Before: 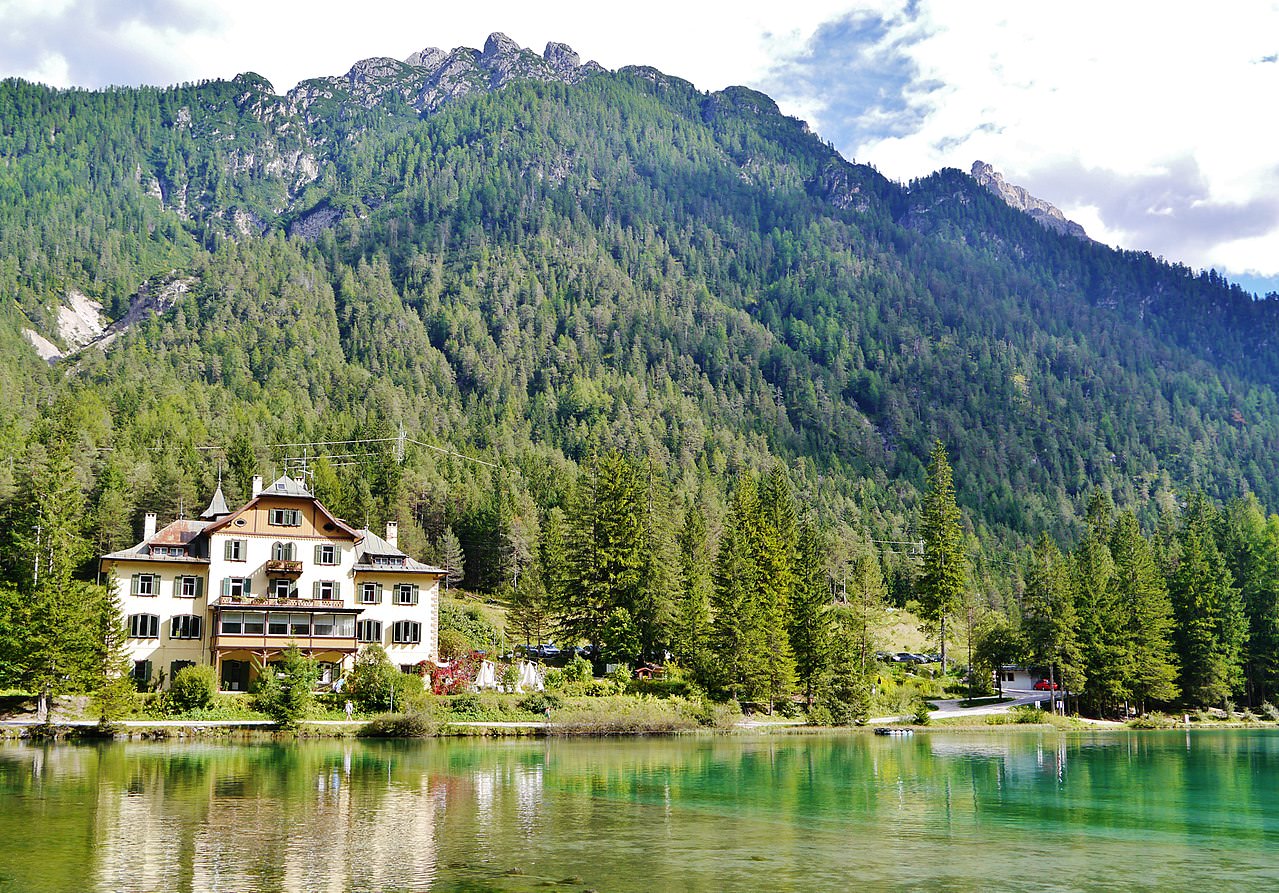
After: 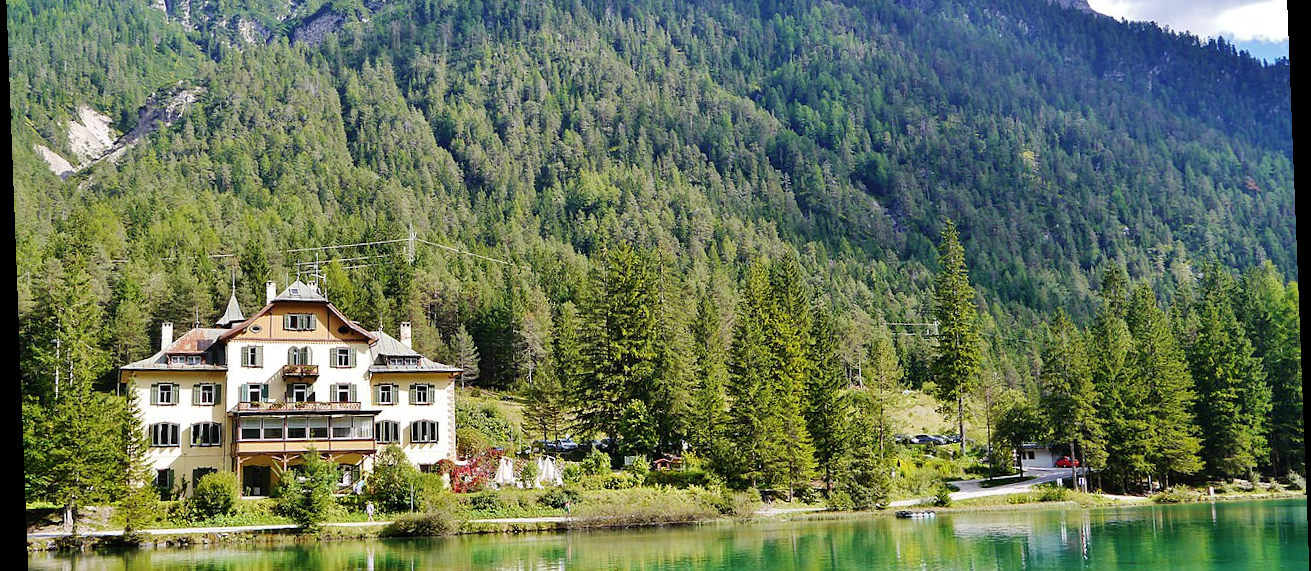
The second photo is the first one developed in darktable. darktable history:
rotate and perspective: rotation -2.22°, lens shift (horizontal) -0.022, automatic cropping off
crop and rotate: top 25.357%, bottom 13.942%
